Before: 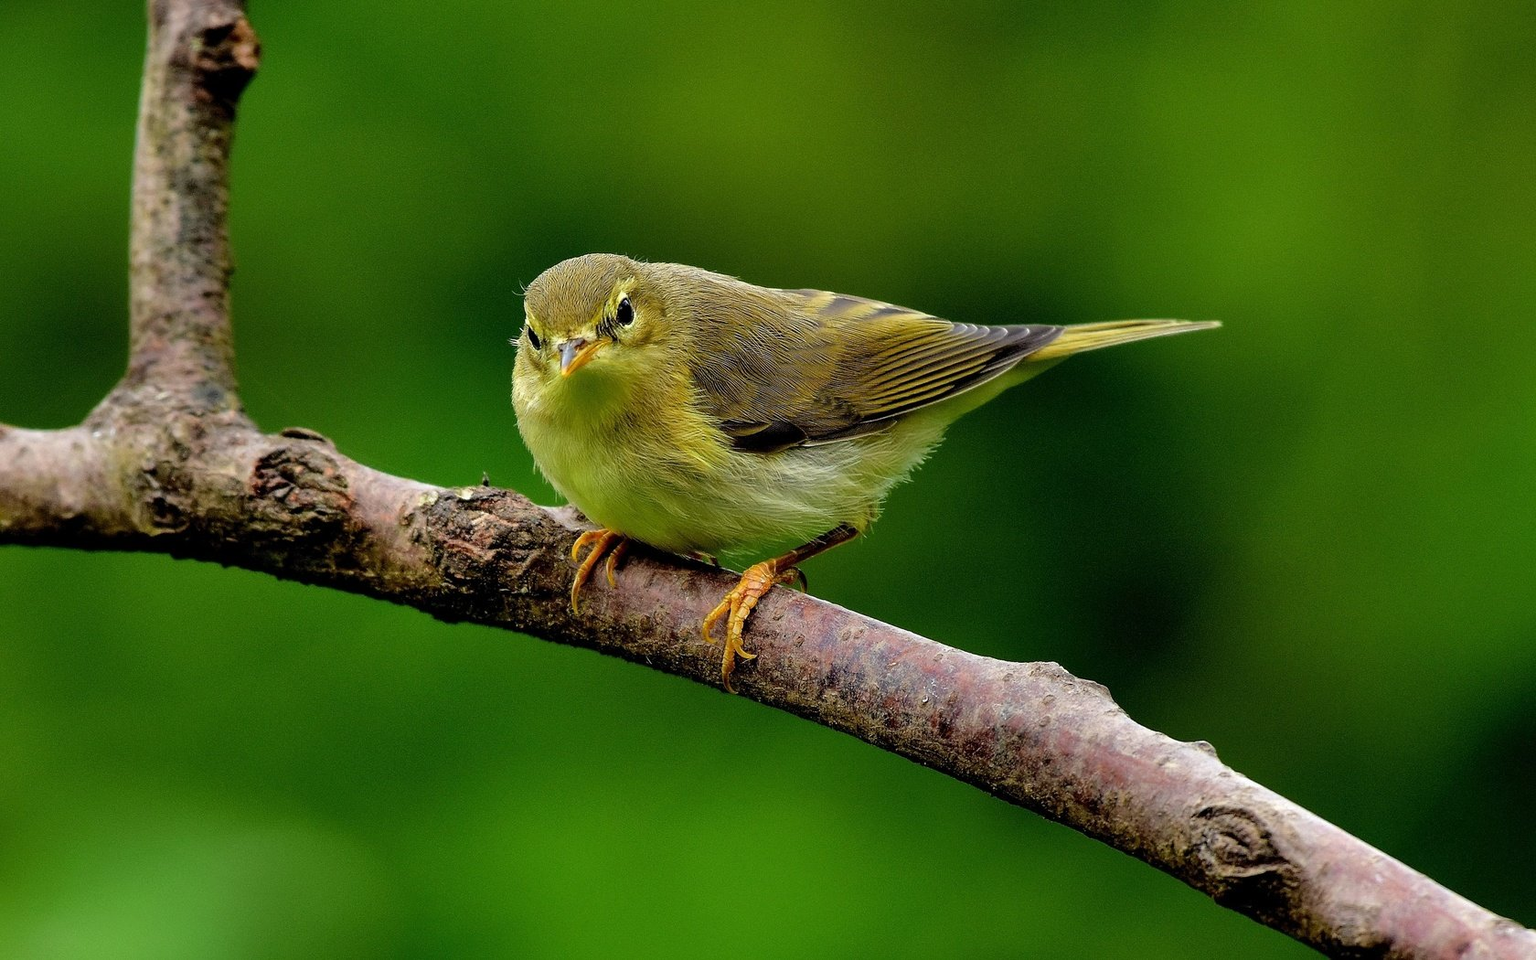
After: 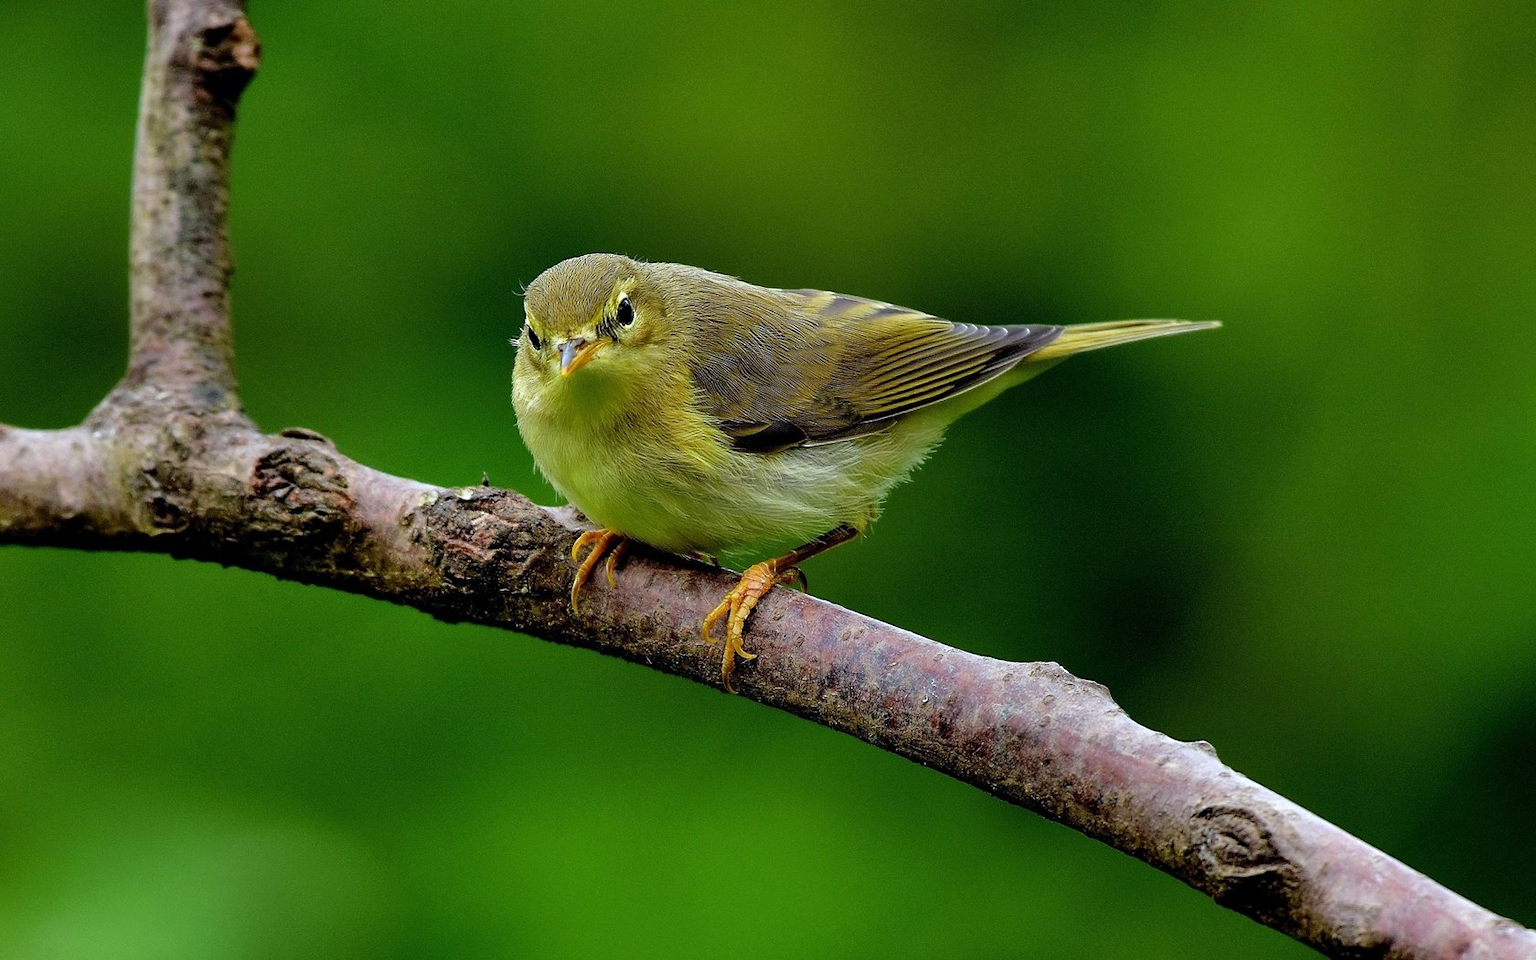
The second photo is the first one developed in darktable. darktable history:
white balance: red 0.954, blue 1.079
sharpen: radius 5.325, amount 0.312, threshold 26.433
